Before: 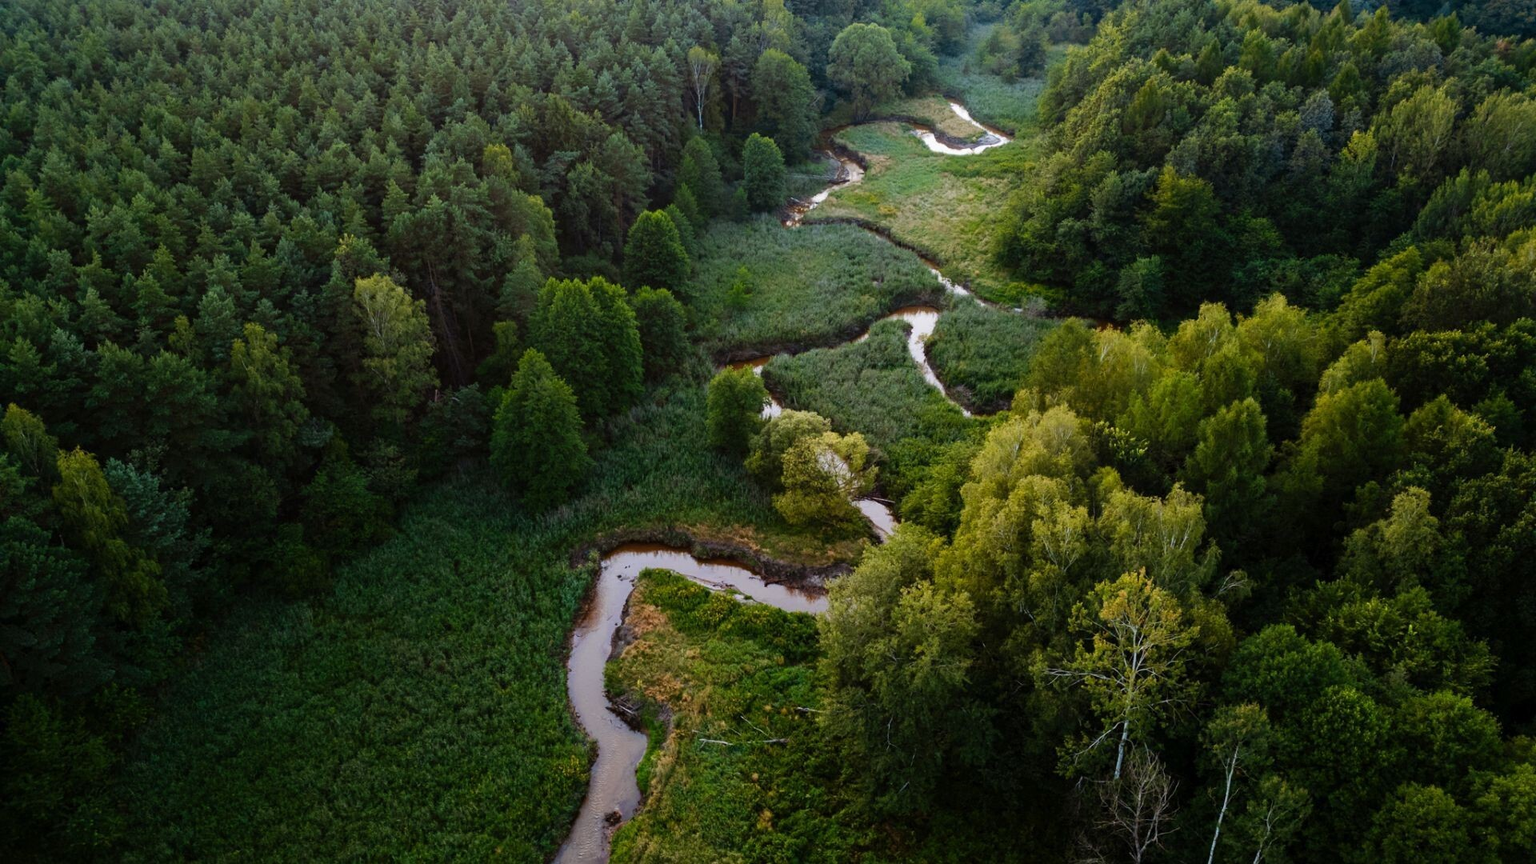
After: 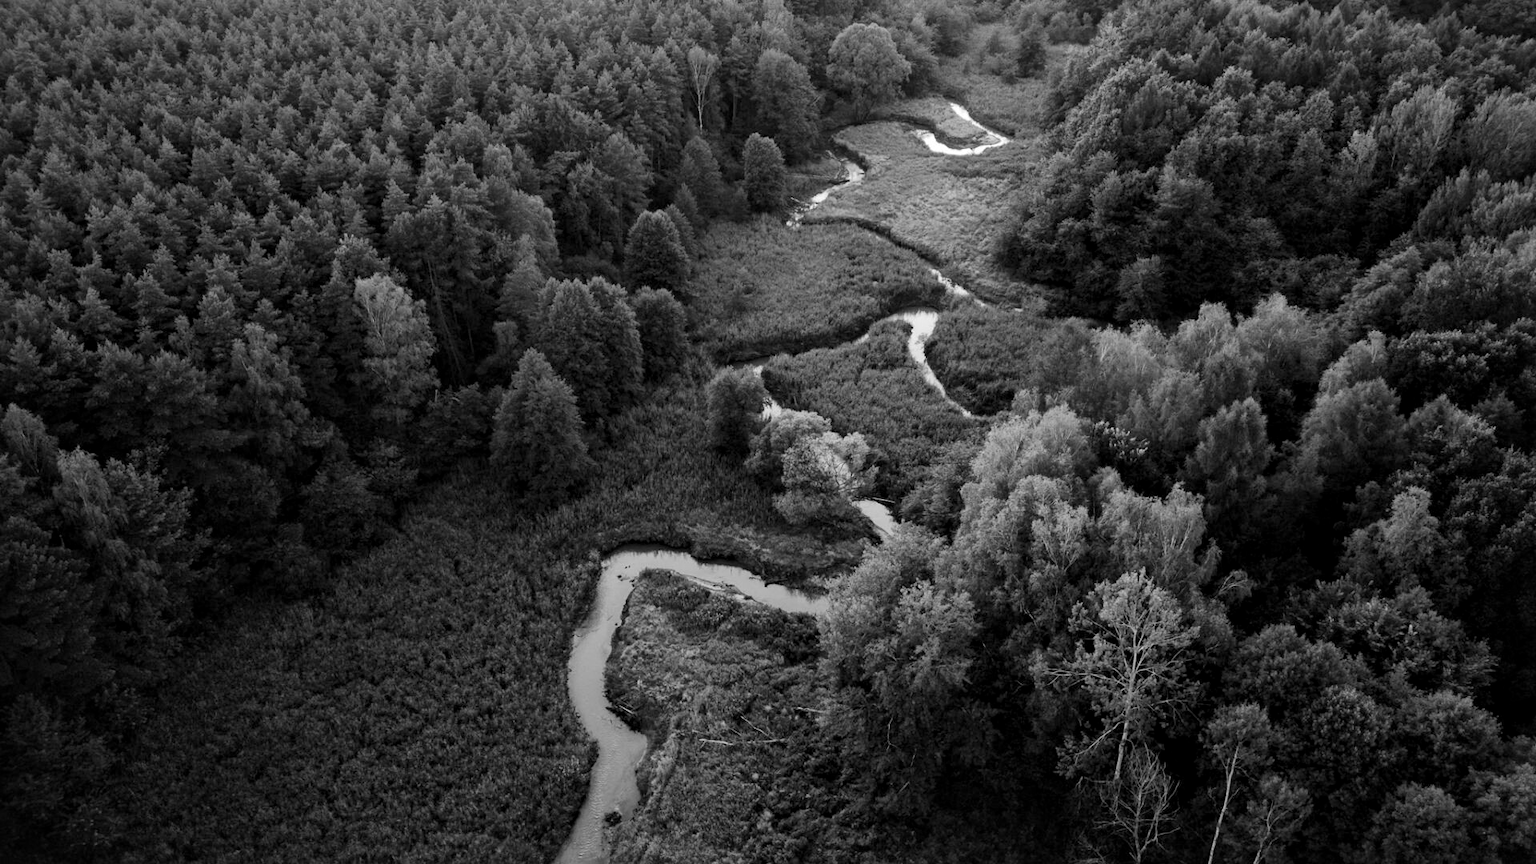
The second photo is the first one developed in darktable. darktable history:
local contrast: mode bilateral grid, contrast 20, coarseness 50, detail 140%, midtone range 0.2
monochrome: on, module defaults
